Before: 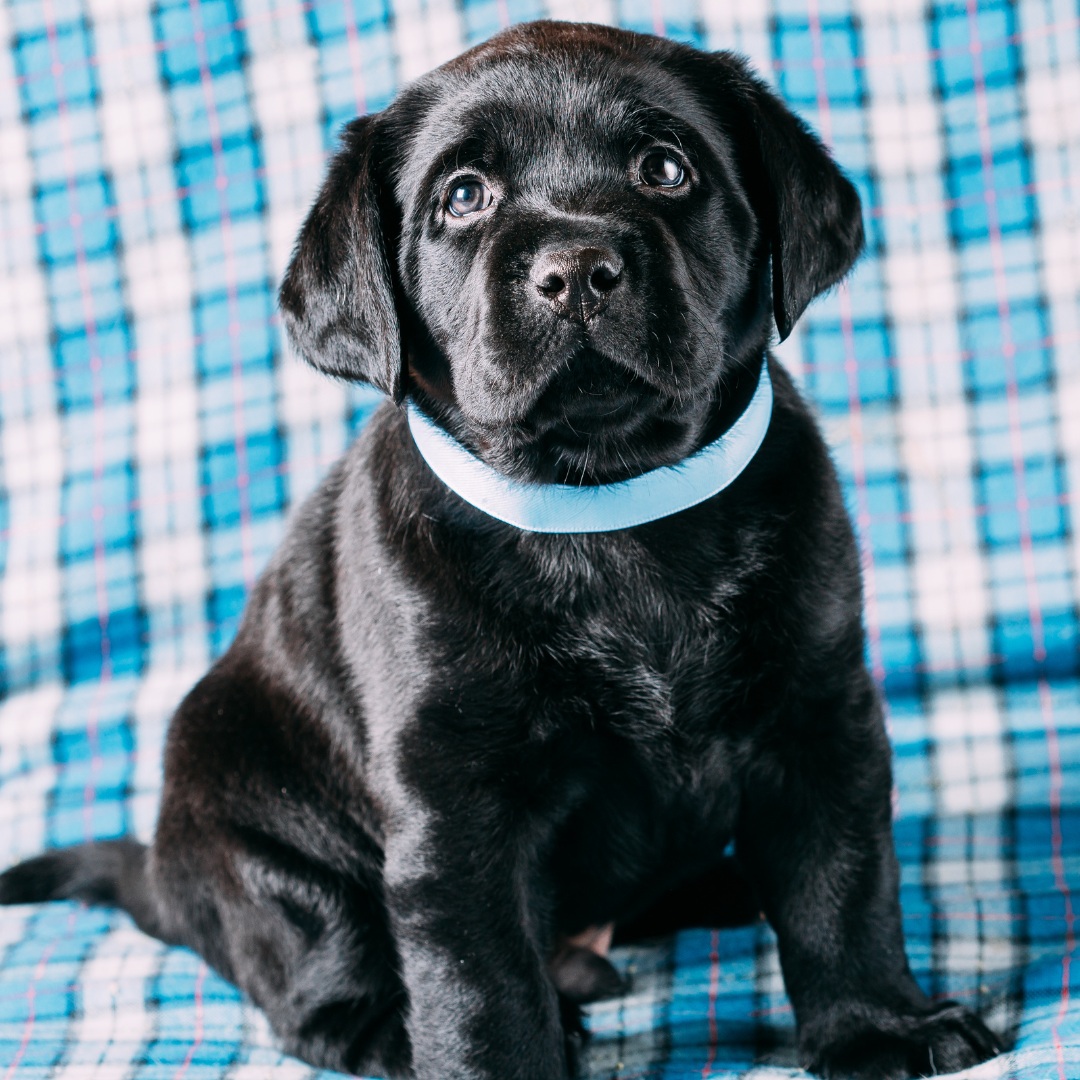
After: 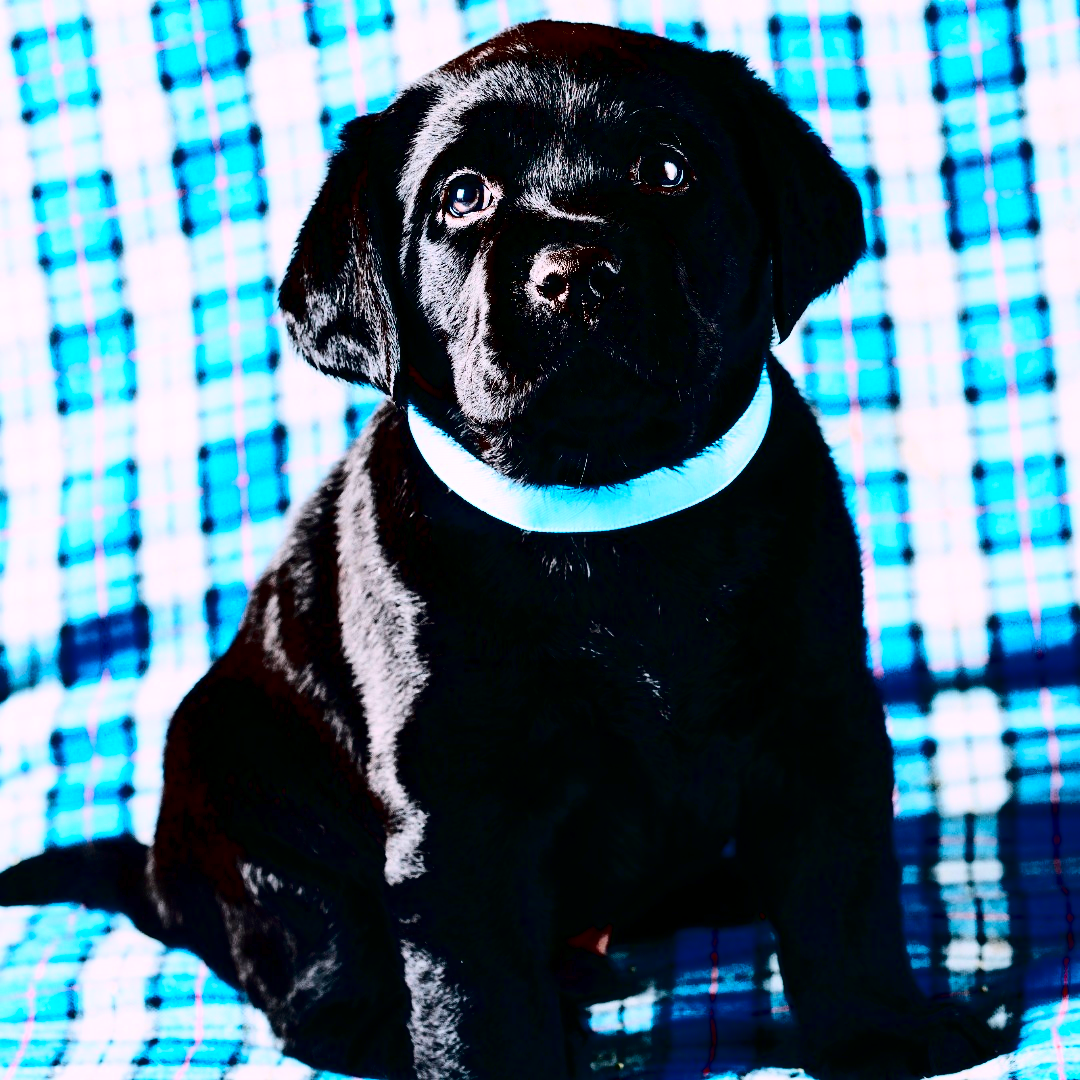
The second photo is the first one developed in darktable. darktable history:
contrast brightness saturation: contrast 0.783, brightness -0.982, saturation 0.984
